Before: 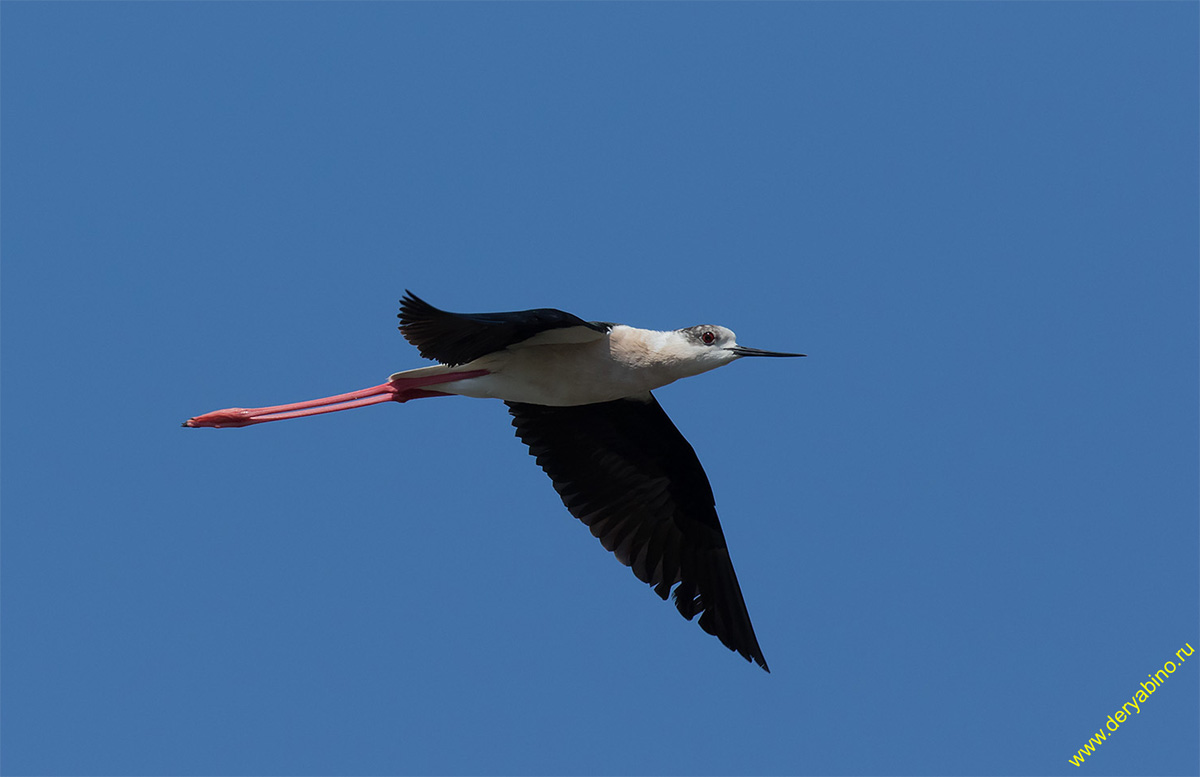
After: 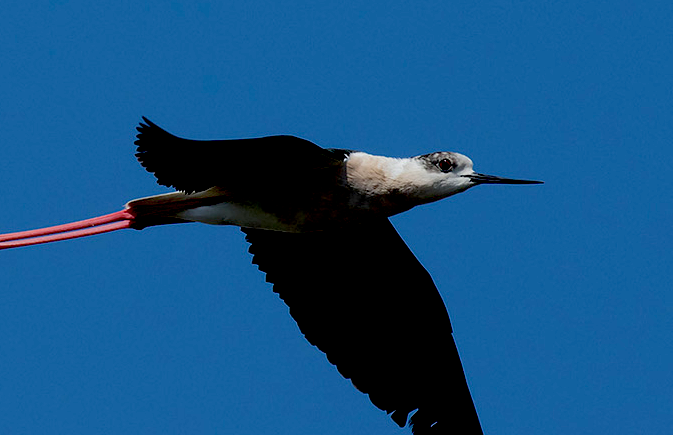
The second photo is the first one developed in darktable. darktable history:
exposure: black level correction 0.047, exposure 0.012 EV, compensate exposure bias true, compensate highlight preservation false
crop and rotate: left 21.984%, top 22.39%, right 21.921%, bottom 21.575%
